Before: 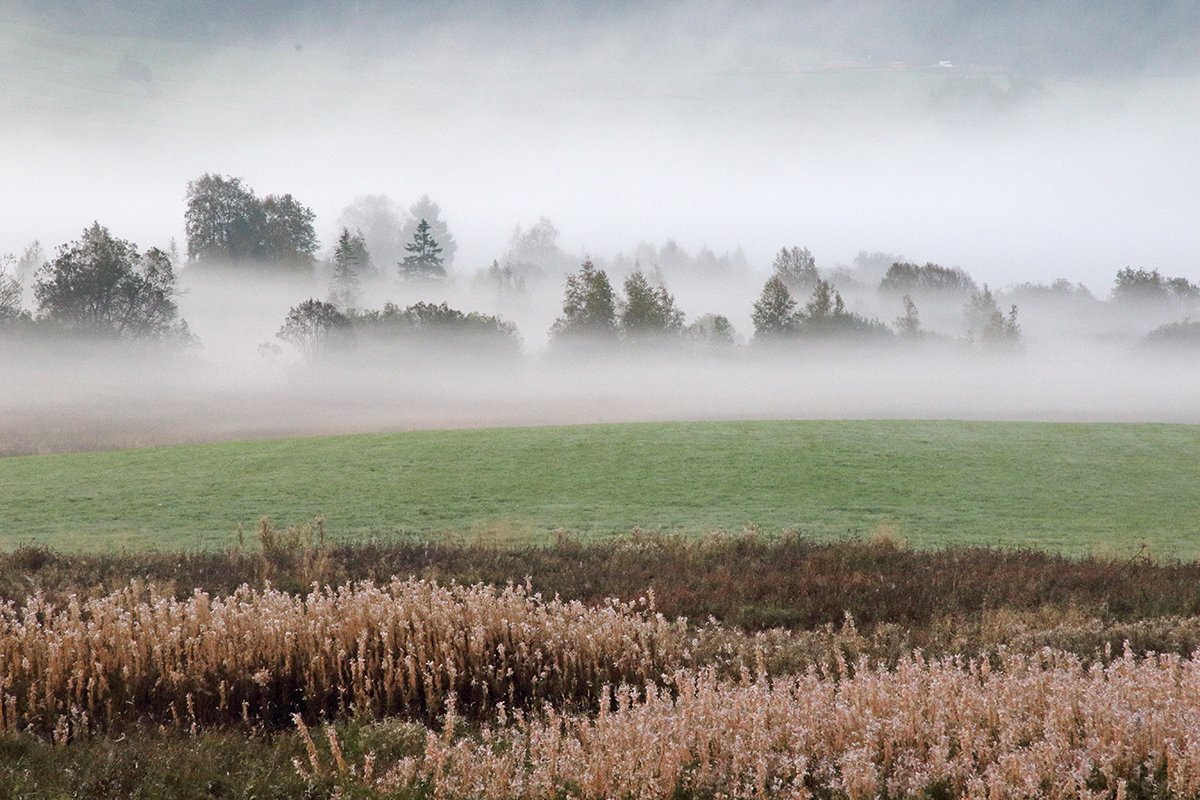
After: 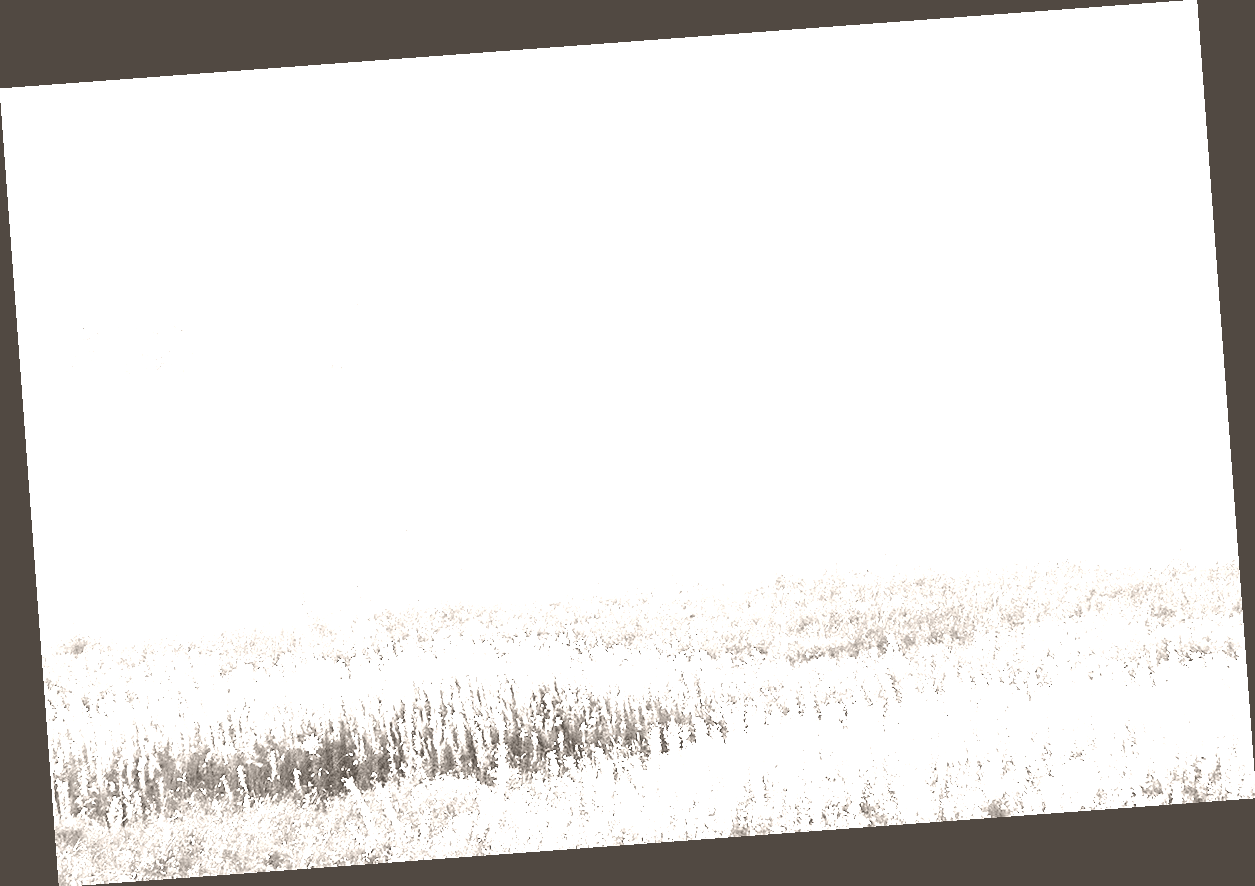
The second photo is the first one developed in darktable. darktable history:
white balance: emerald 1
color balance rgb: perceptual saturation grading › global saturation 30%, global vibrance 20%
rotate and perspective: rotation -4.25°, automatic cropping off
exposure: exposure 3 EV, compensate highlight preservation false
colorize: hue 34.49°, saturation 35.33%, source mix 100%, lightness 55%, version 1
sharpen: radius 1.458, amount 0.398, threshold 1.271
